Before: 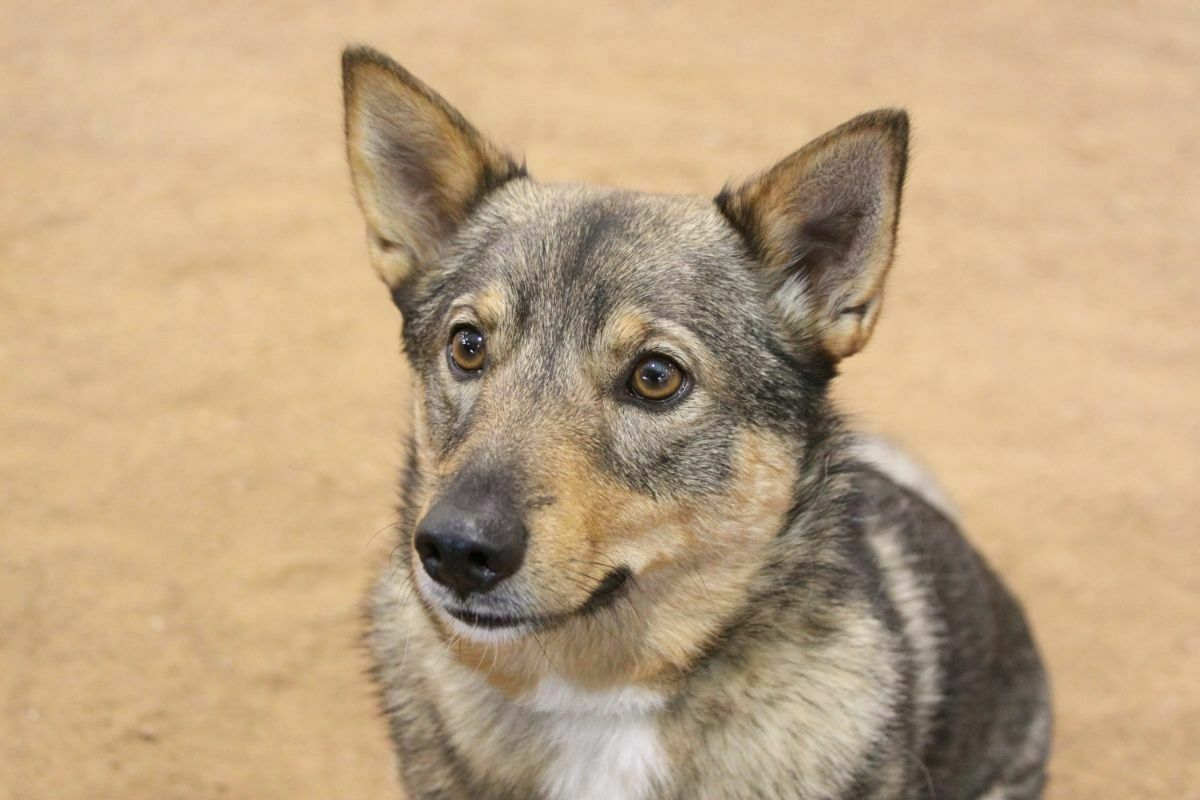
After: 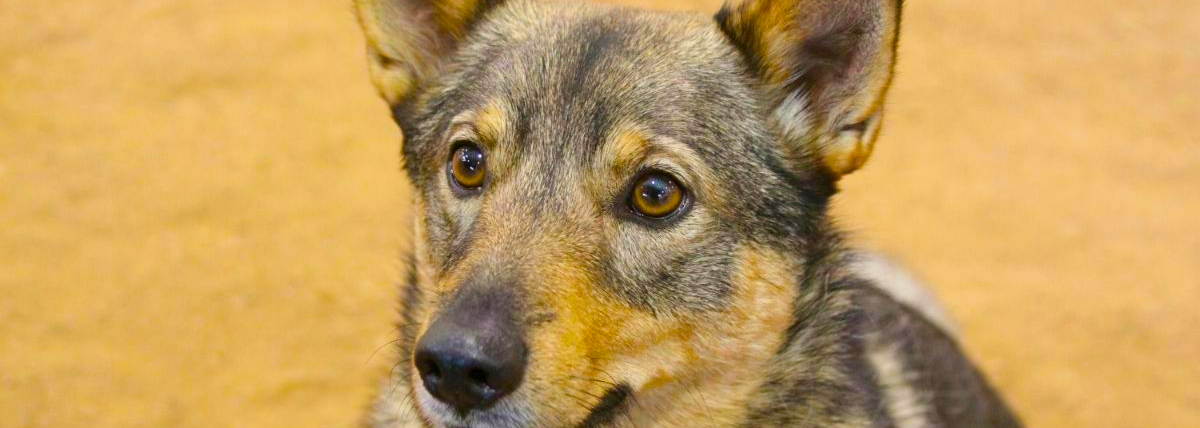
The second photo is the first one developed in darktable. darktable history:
crop and rotate: top 23.043%, bottom 23.437%
color balance rgb: linear chroma grading › global chroma 23.15%, perceptual saturation grading › global saturation 28.7%, perceptual saturation grading › mid-tones 12.04%, perceptual saturation grading › shadows 10.19%, global vibrance 22.22%
